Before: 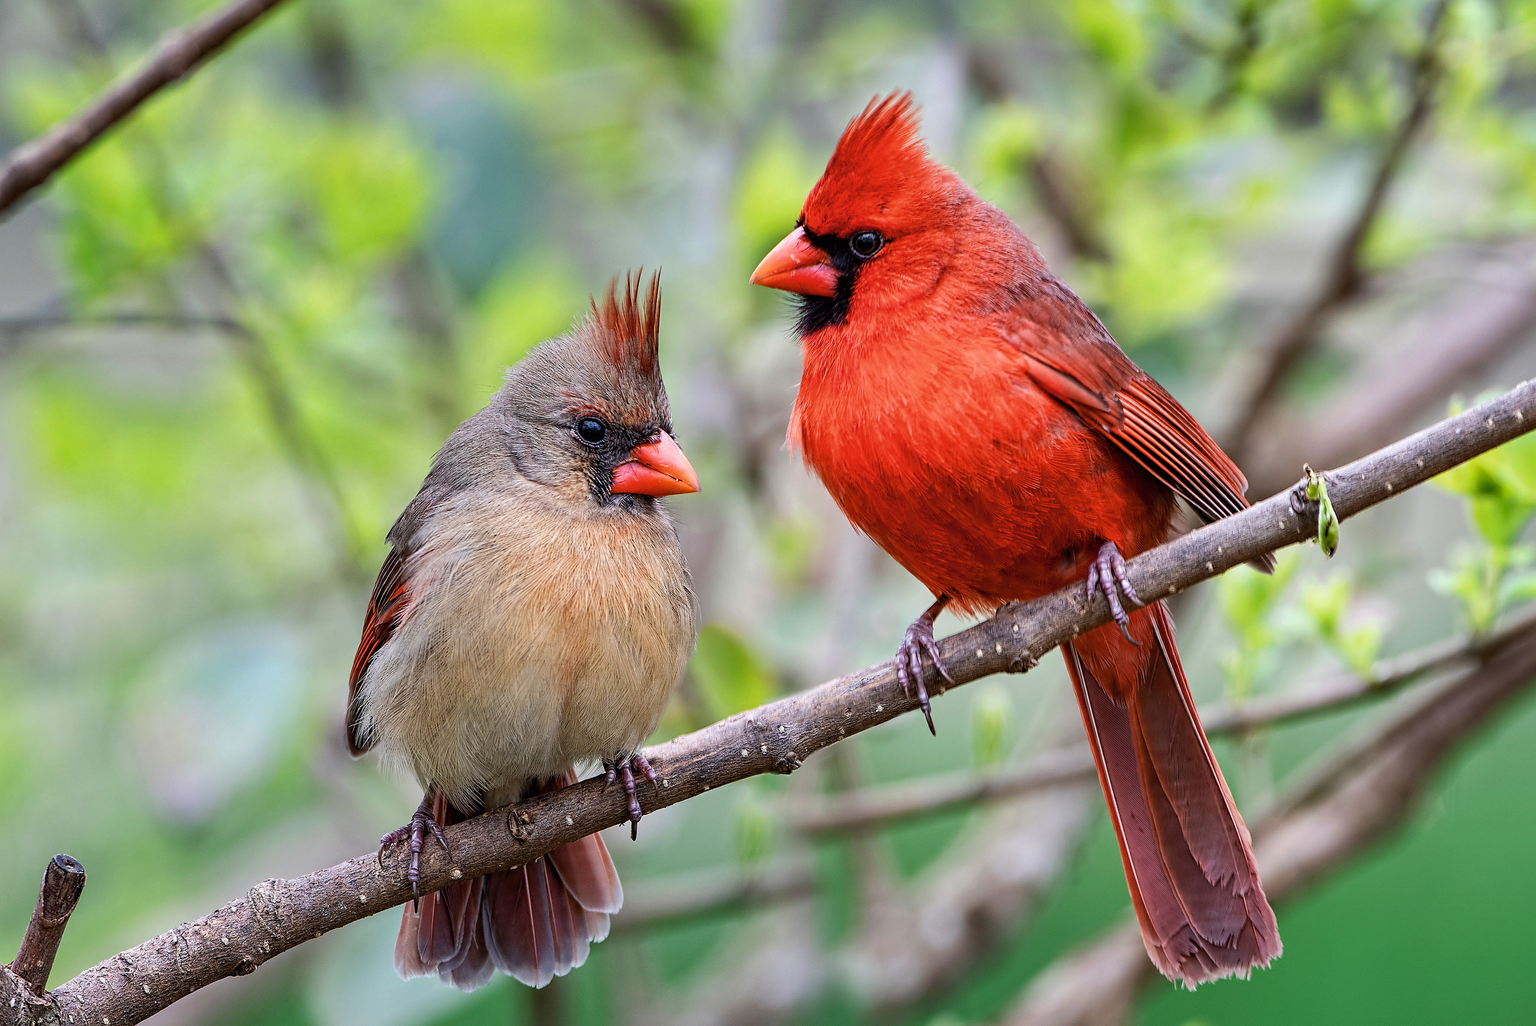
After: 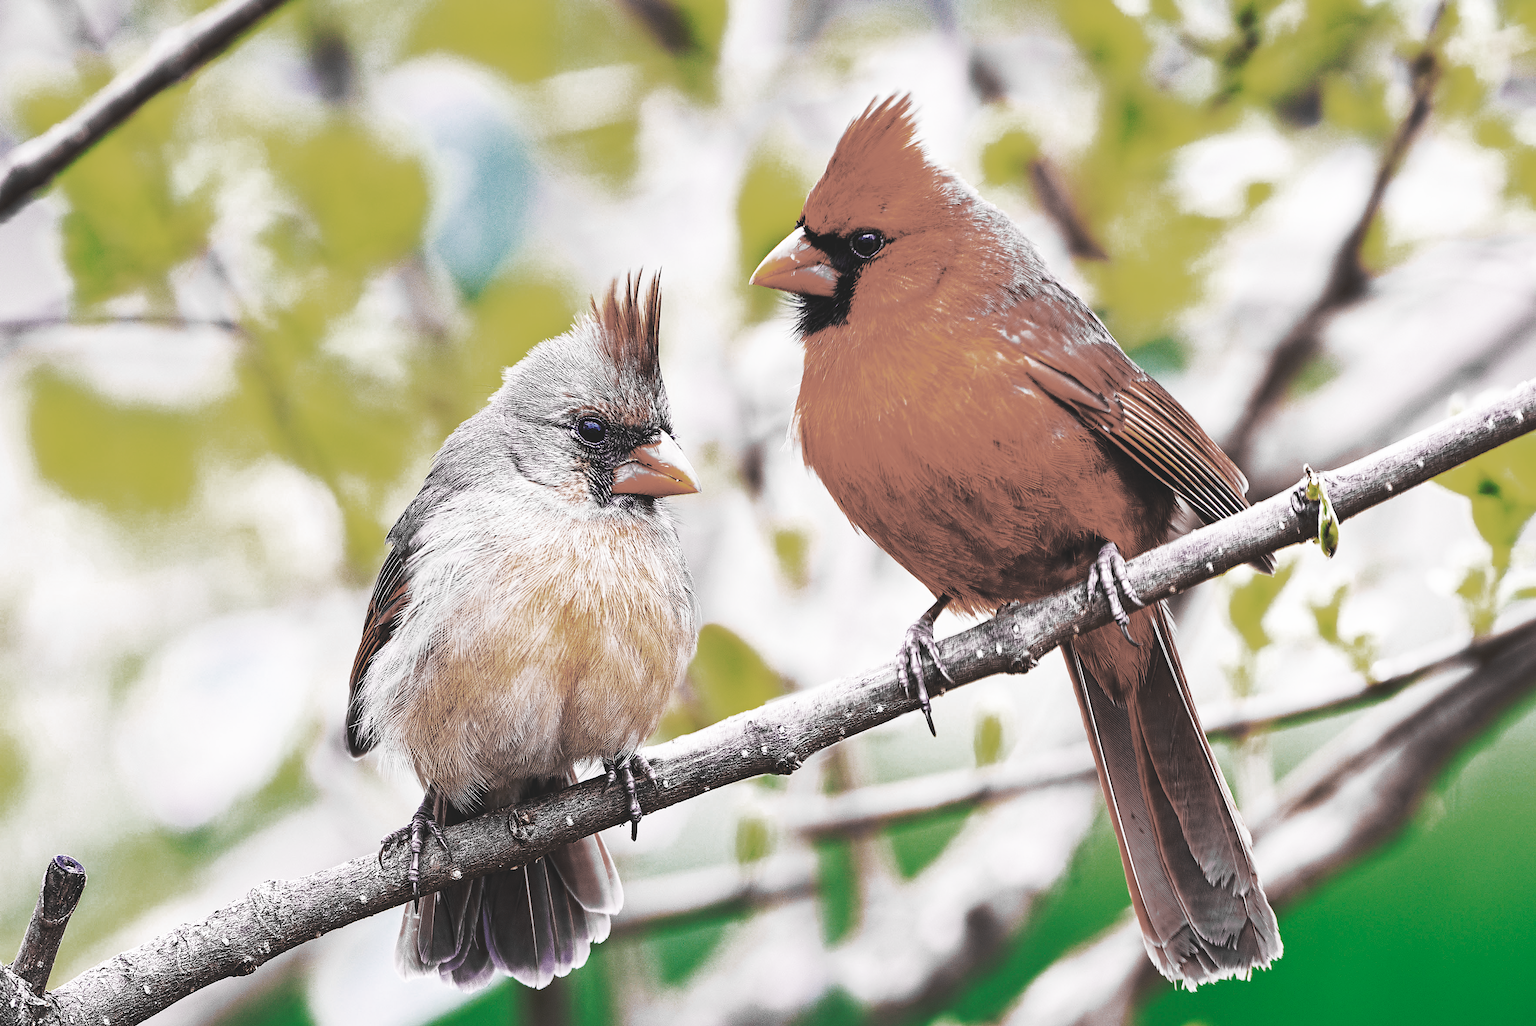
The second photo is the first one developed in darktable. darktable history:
white balance: red 1.188, blue 1.11
exposure: exposure -0.293 EV, compensate highlight preservation false
base curve: curves: ch0 [(0, 0.015) (0.085, 0.116) (0.134, 0.298) (0.19, 0.545) (0.296, 0.764) (0.599, 0.982) (1, 1)], preserve colors none
color zones: curves: ch0 [(0, 0.487) (0.241, 0.395) (0.434, 0.373) (0.658, 0.412) (0.838, 0.487)]; ch1 [(0, 0) (0.053, 0.053) (0.211, 0.202) (0.579, 0.259) (0.781, 0.241)]
color balance rgb: linear chroma grading › global chroma 15%, perceptual saturation grading › global saturation 30%
